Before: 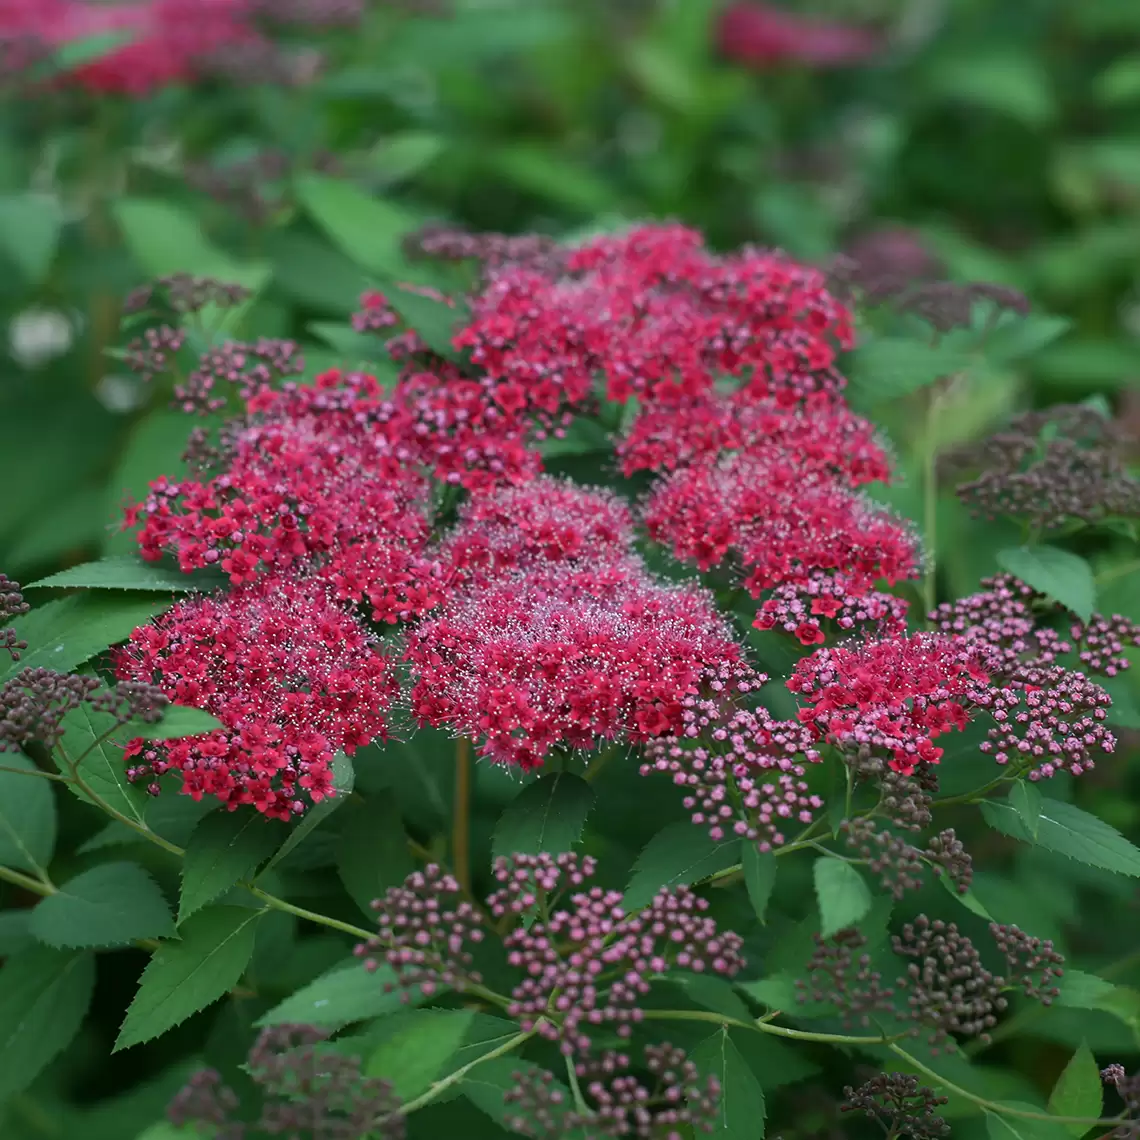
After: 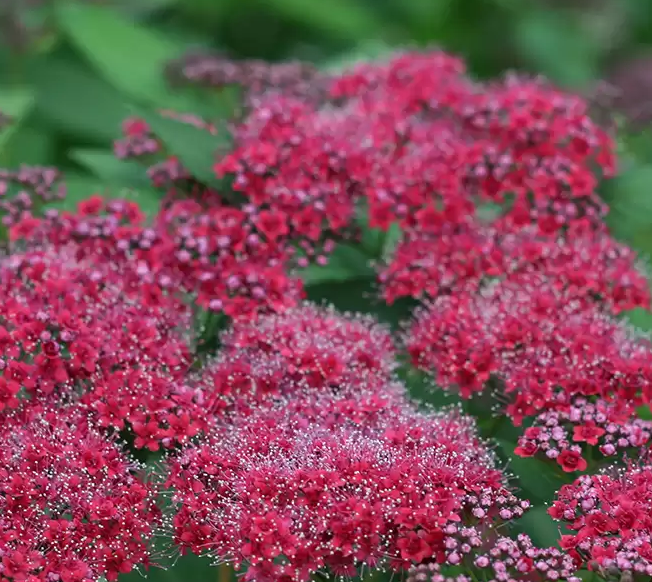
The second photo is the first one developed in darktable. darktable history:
crop: left 20.945%, top 15.215%, right 21.805%, bottom 33.653%
